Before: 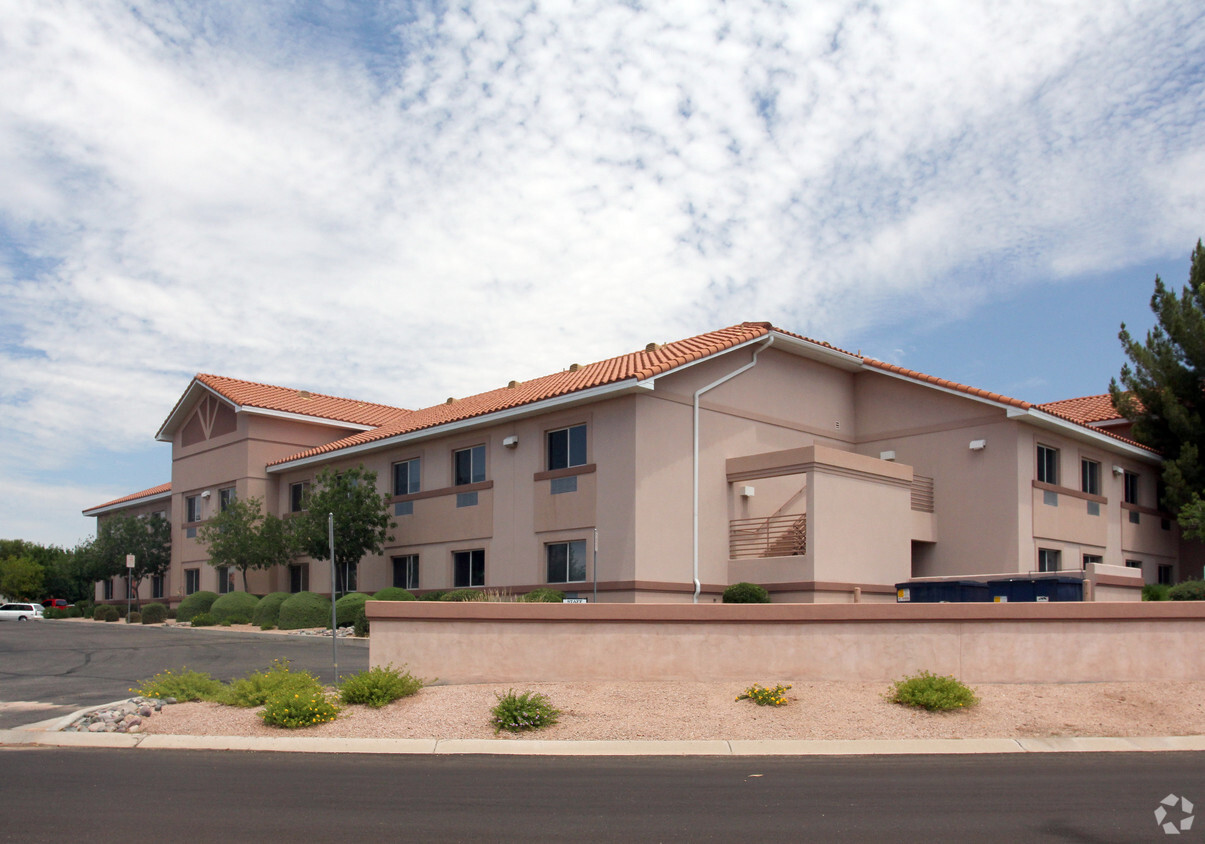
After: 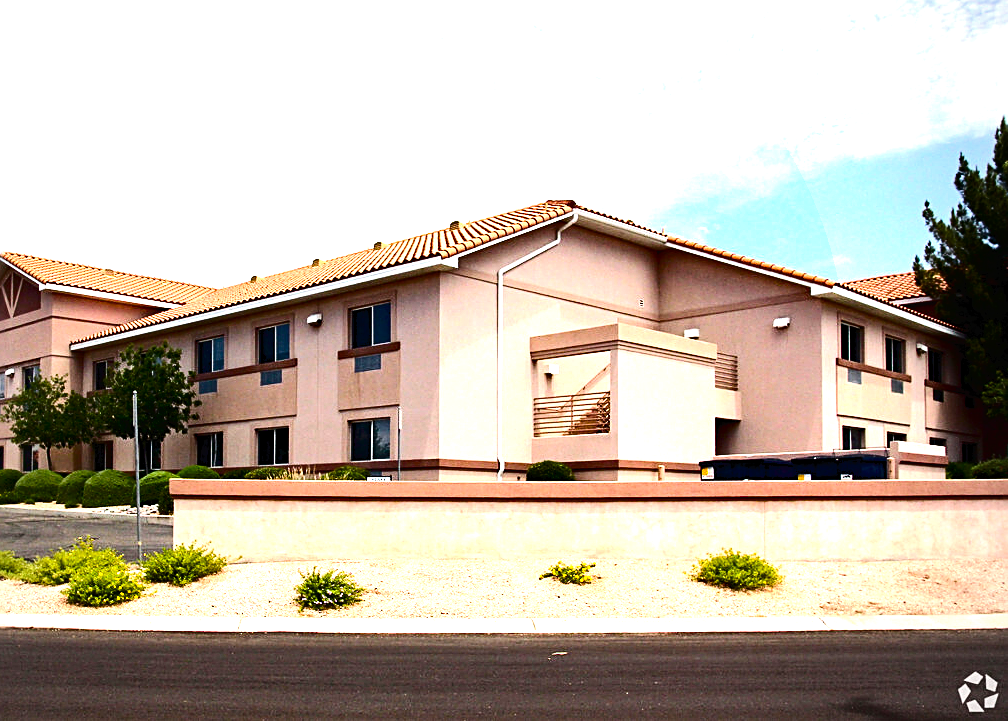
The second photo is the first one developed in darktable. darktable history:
haze removal: compatibility mode true, adaptive false
tone curve: curves: ch0 [(0, 0) (0.003, 0.02) (0.011, 0.021) (0.025, 0.022) (0.044, 0.023) (0.069, 0.026) (0.1, 0.04) (0.136, 0.06) (0.177, 0.092) (0.224, 0.127) (0.277, 0.176) (0.335, 0.258) (0.399, 0.349) (0.468, 0.444) (0.543, 0.546) (0.623, 0.649) (0.709, 0.754) (0.801, 0.842) (0.898, 0.922) (1, 1)], color space Lab, independent channels, preserve colors none
exposure: exposure 0.161 EV, compensate highlight preservation false
crop: left 16.27%, top 14.458%
sharpen: on, module defaults
vignetting: brightness -0.402, saturation -0.311, center (-0.123, -0.008), unbound false
tone equalizer: -8 EV -1.1 EV, -7 EV -0.998 EV, -6 EV -0.872 EV, -5 EV -0.538 EV, -3 EV 0.61 EV, -2 EV 0.874 EV, -1 EV 0.986 EV, +0 EV 1.05 EV, edges refinement/feathering 500, mask exposure compensation -1.57 EV, preserve details no
color balance rgb: linear chroma grading › global chroma 15.585%, perceptual saturation grading › global saturation 20%, perceptual saturation grading › highlights -24.903%, perceptual saturation grading › shadows 49.82%, perceptual brilliance grading › global brilliance 18.588%, global vibrance 15.011%
